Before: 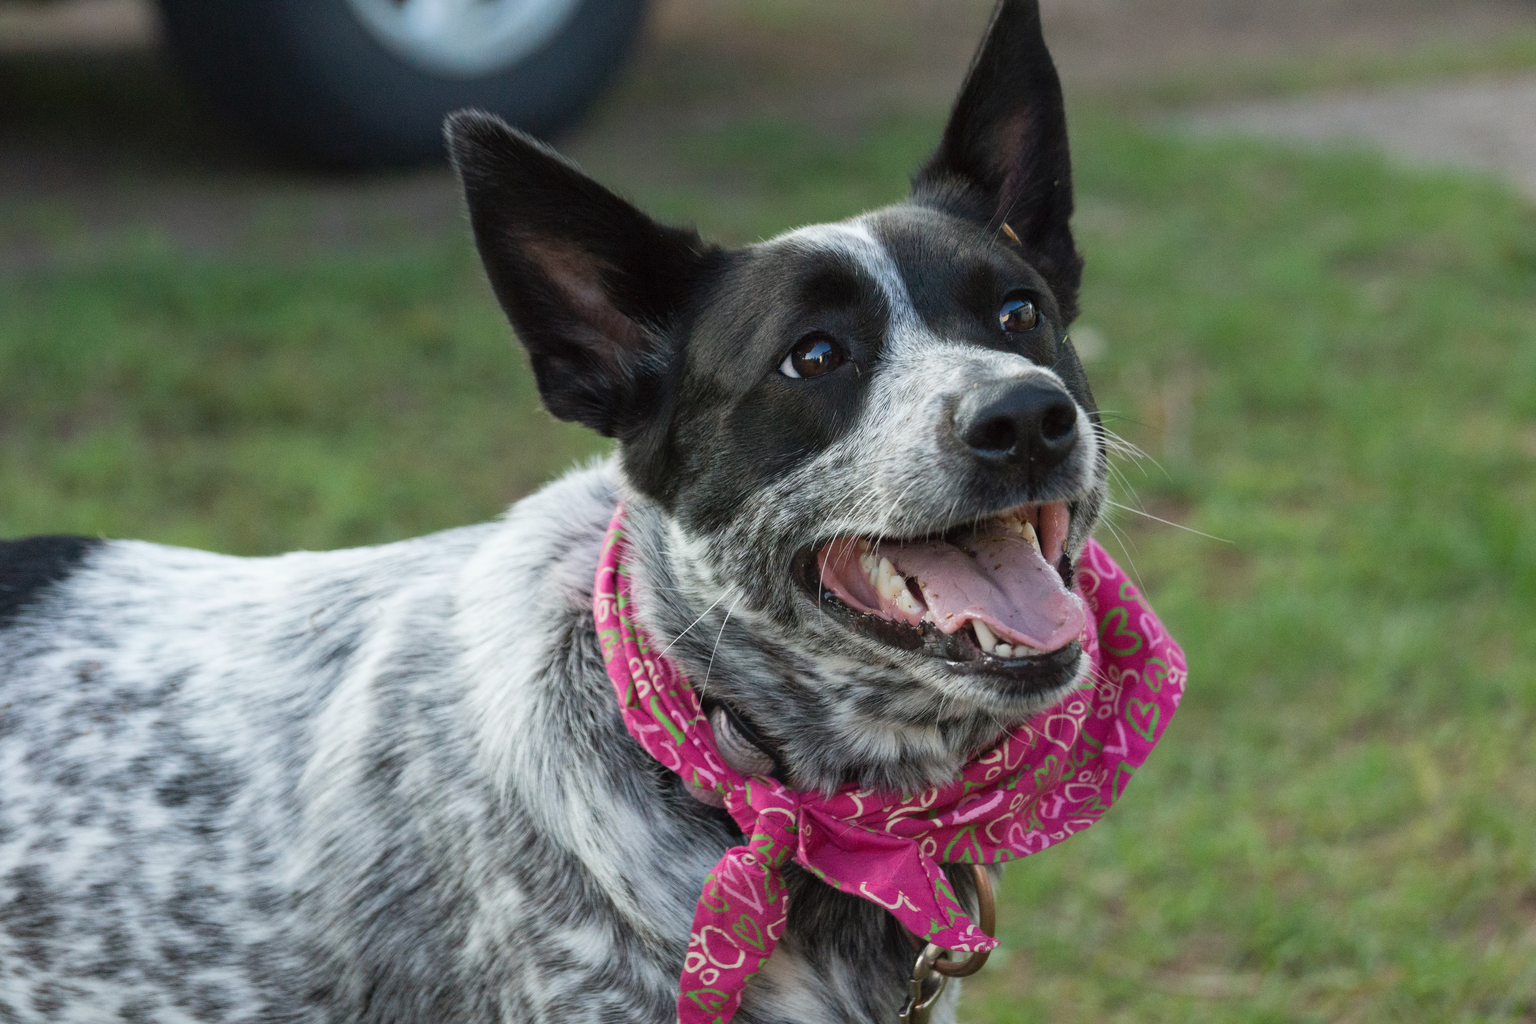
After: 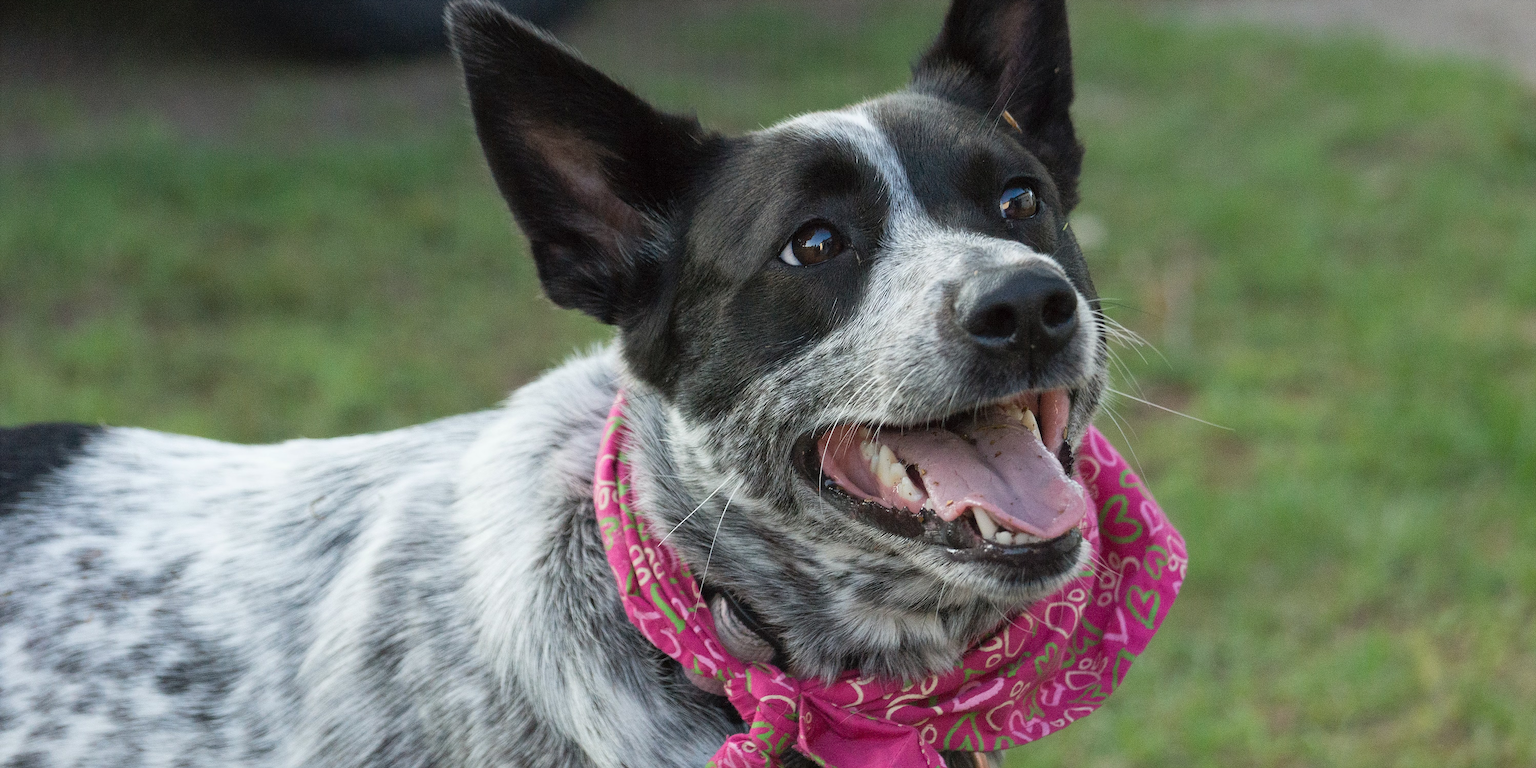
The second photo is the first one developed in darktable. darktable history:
sharpen: on, module defaults
rotate and perspective: automatic cropping off
crop: top 11.038%, bottom 13.962%
